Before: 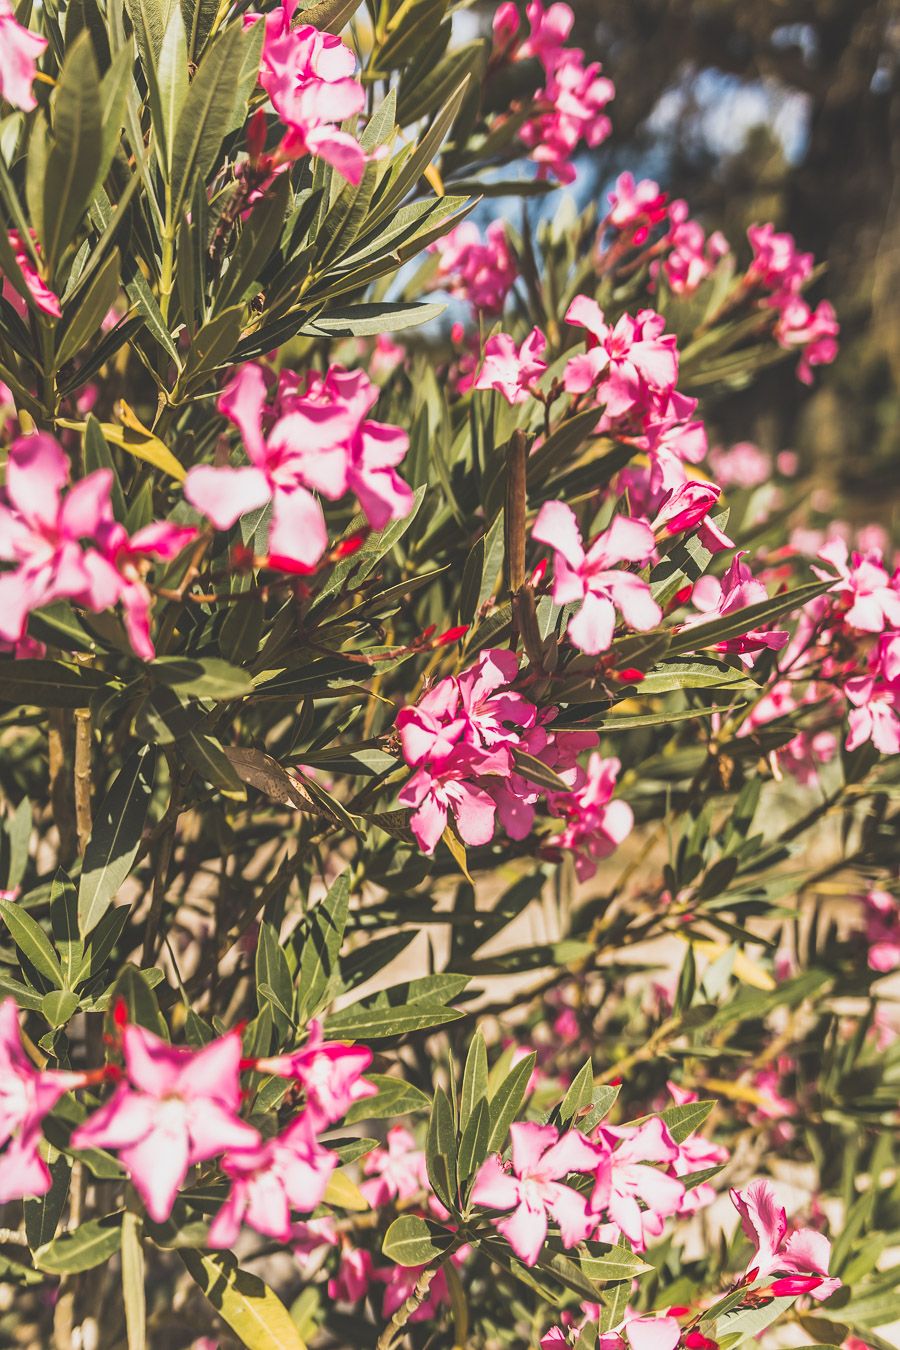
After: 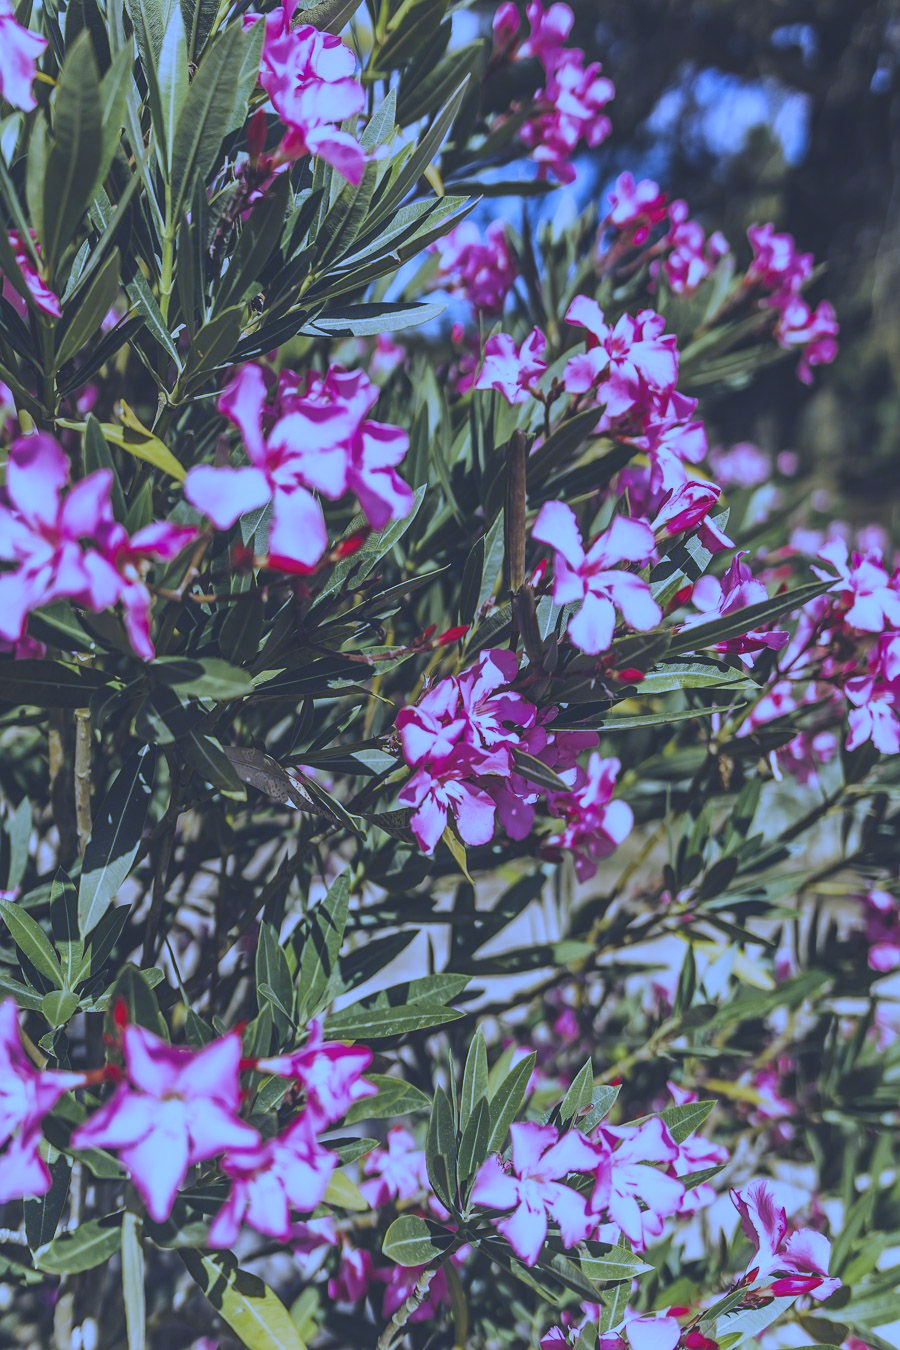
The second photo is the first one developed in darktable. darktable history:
haze removal: compatibility mode true, adaptive false
white balance: red 0.766, blue 1.537
exposure: black level correction -0.015, exposure -0.5 EV, compensate highlight preservation false
